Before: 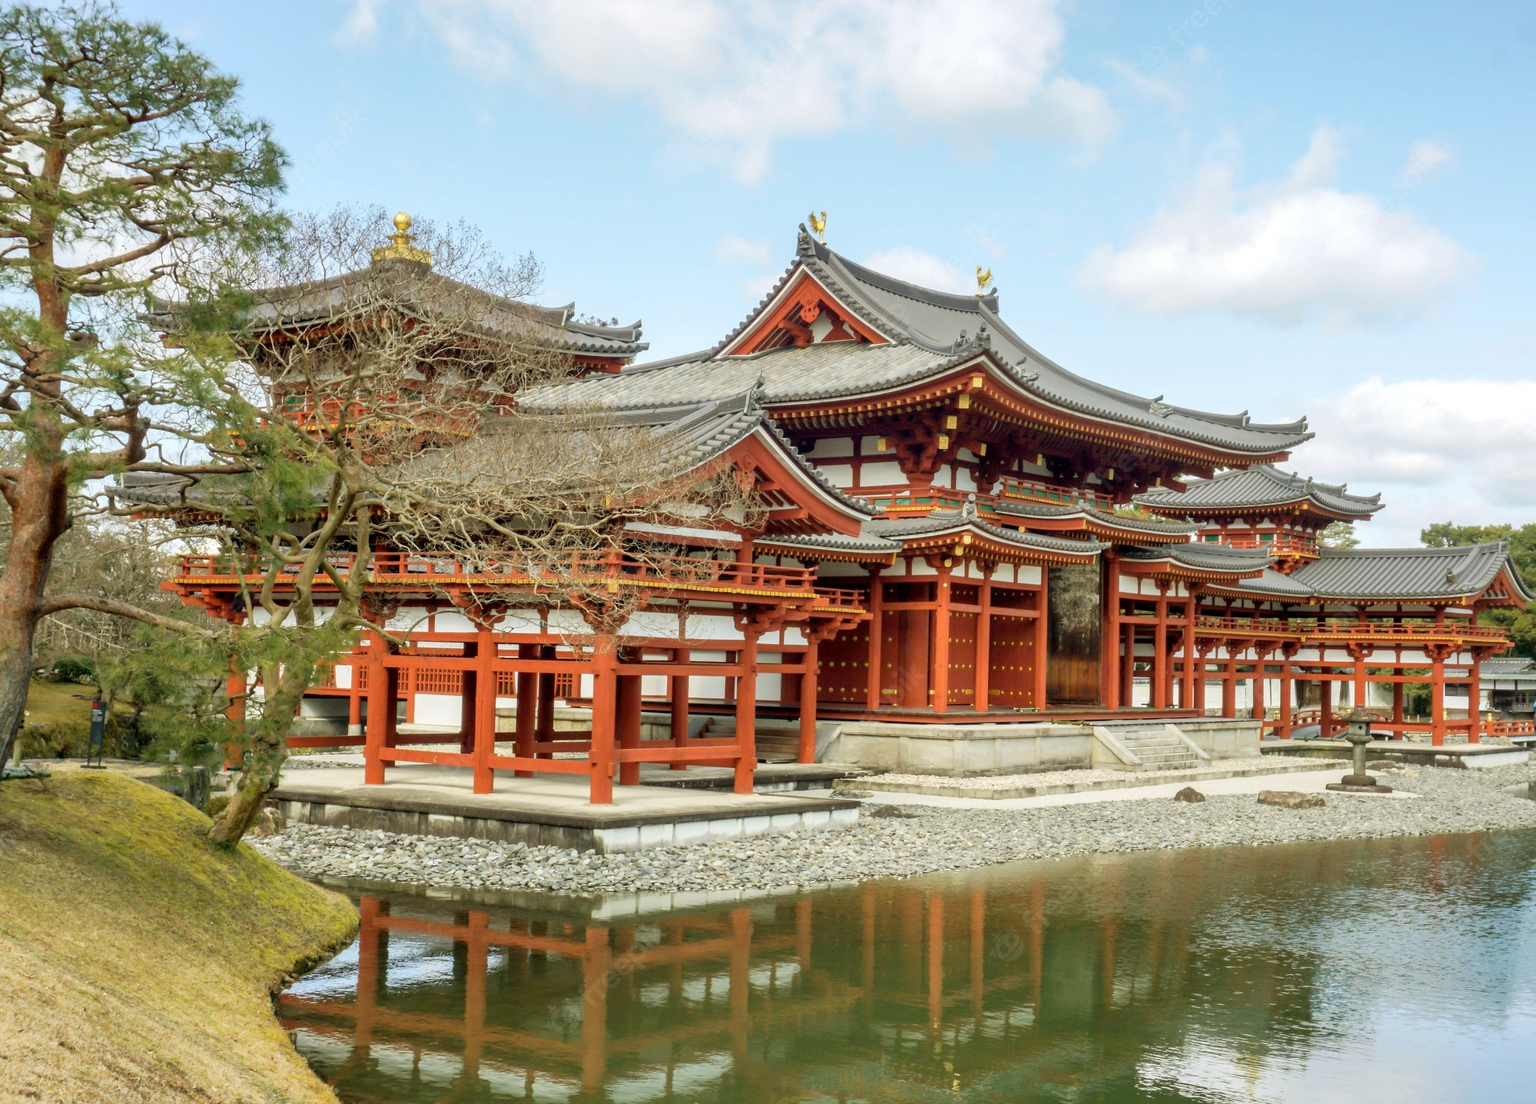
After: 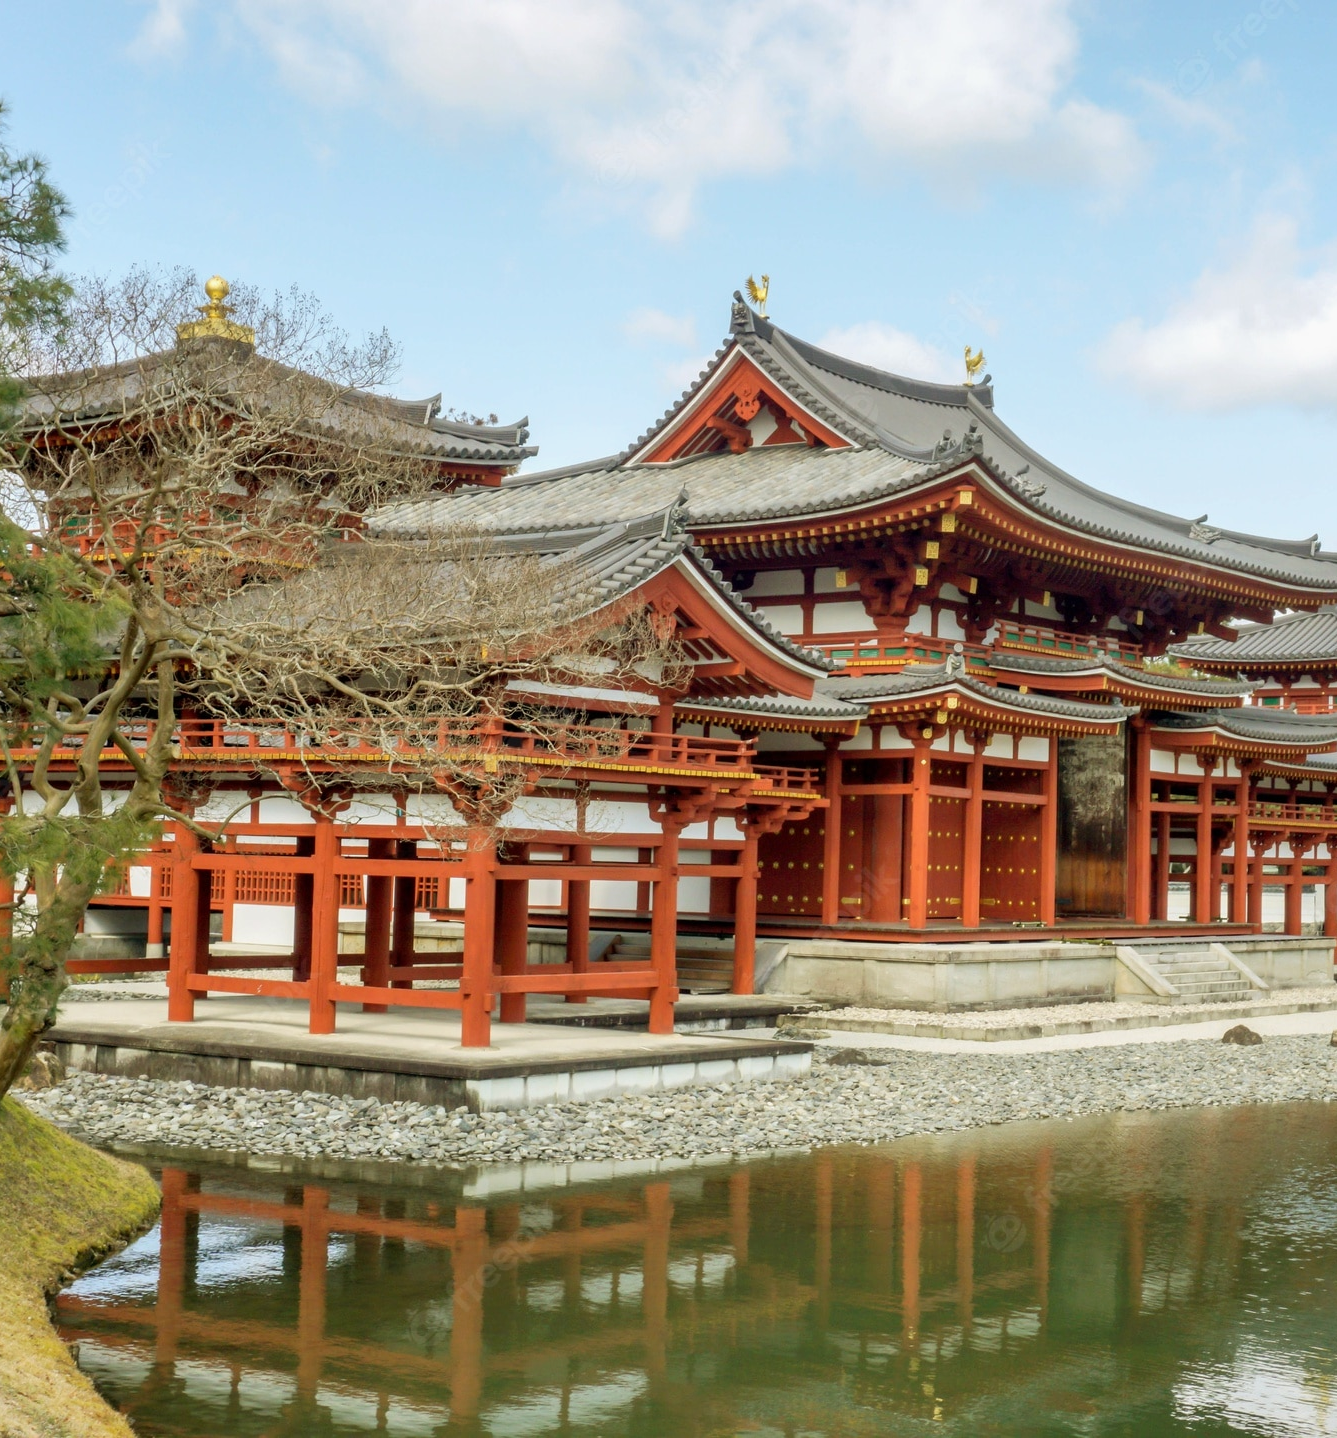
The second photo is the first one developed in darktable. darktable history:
exposure: exposure -0.072 EV, compensate highlight preservation false
crop: left 15.383%, right 17.727%
